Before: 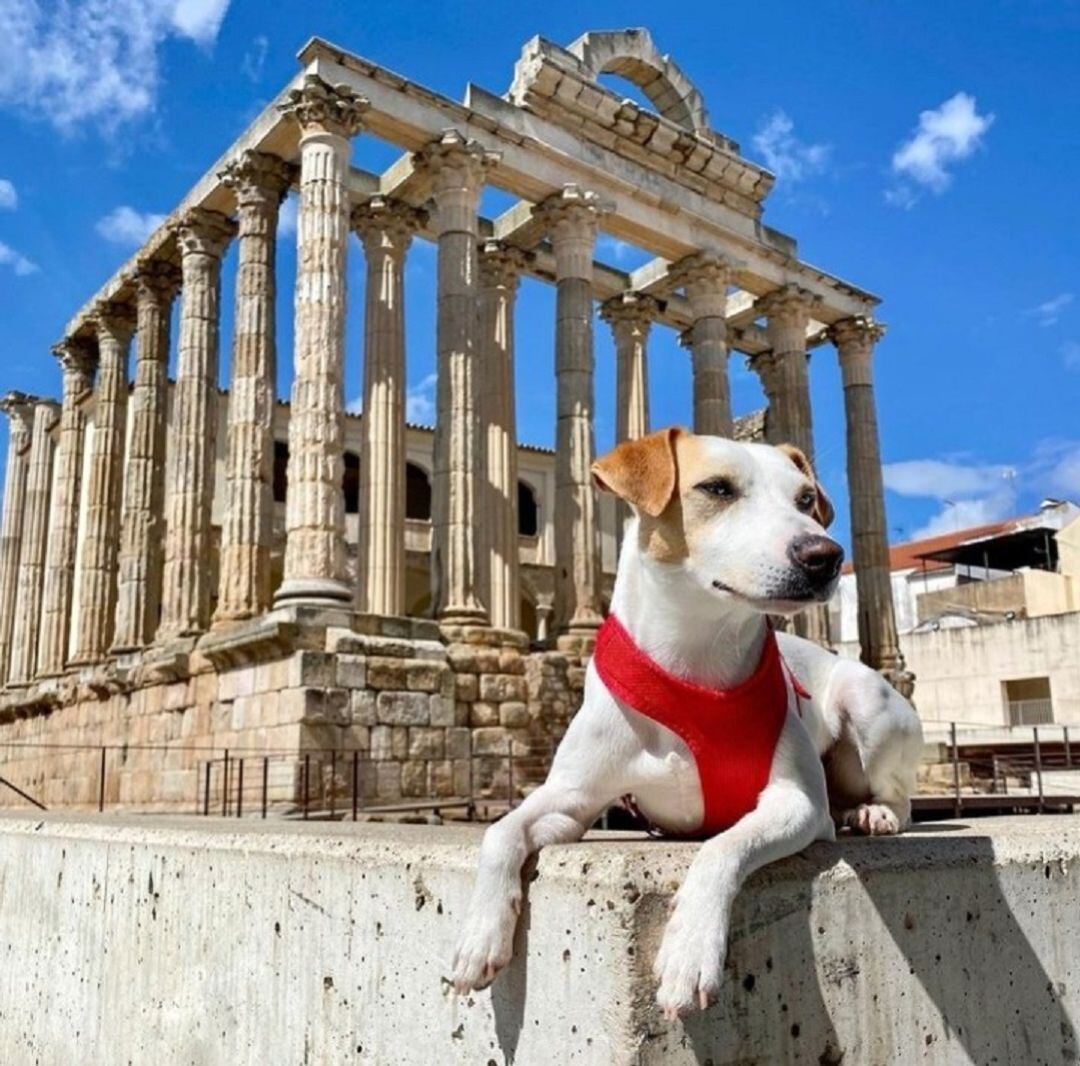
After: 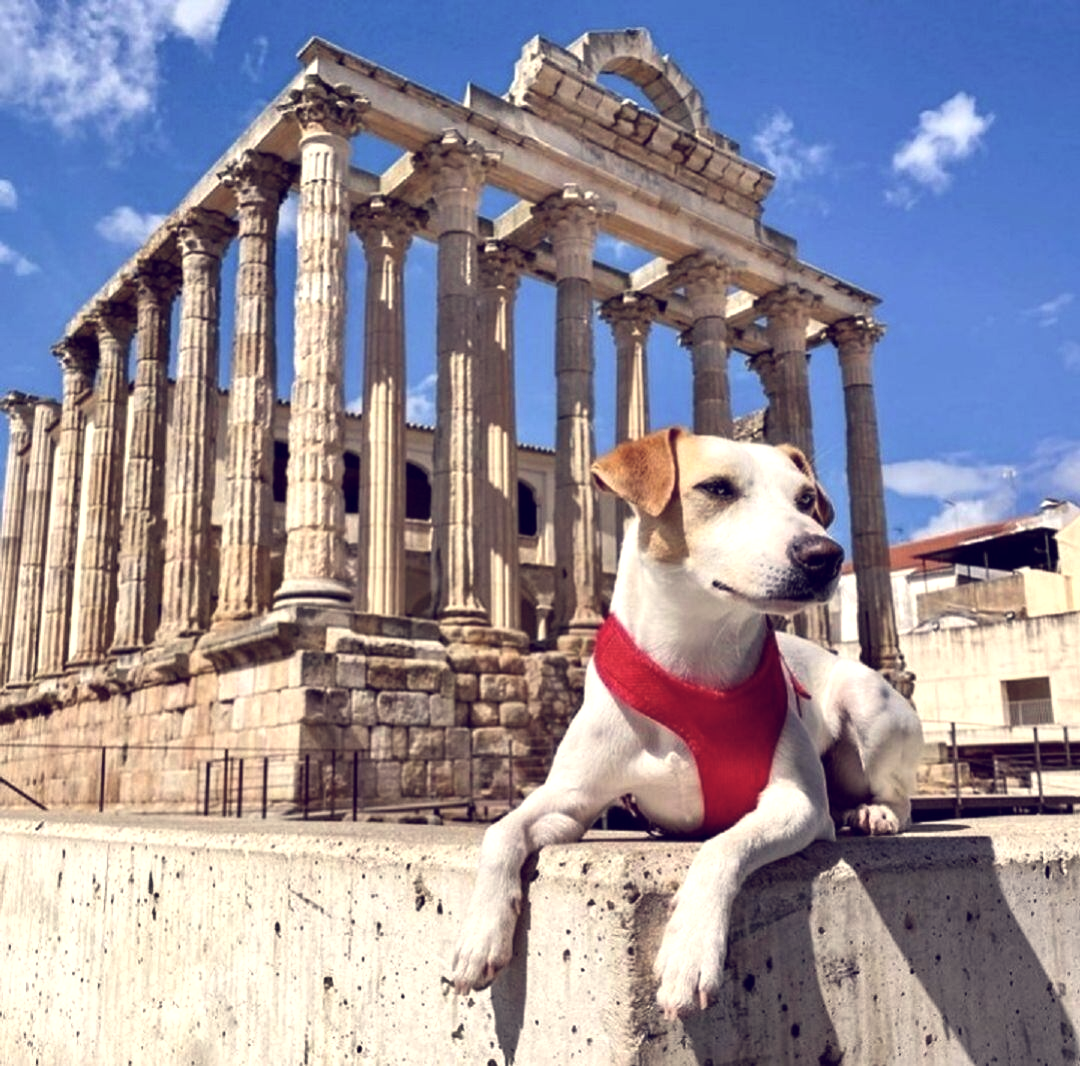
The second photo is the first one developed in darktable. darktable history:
color correction: highlights a* 2.75, highlights b* 5, shadows a* -2.04, shadows b* -4.84, saturation 0.8
shadows and highlights: shadows 37.27, highlights -28.18, soften with gaussian
color balance: lift [1.001, 0.997, 0.99, 1.01], gamma [1.007, 1, 0.975, 1.025], gain [1, 1.065, 1.052, 0.935], contrast 13.25%
